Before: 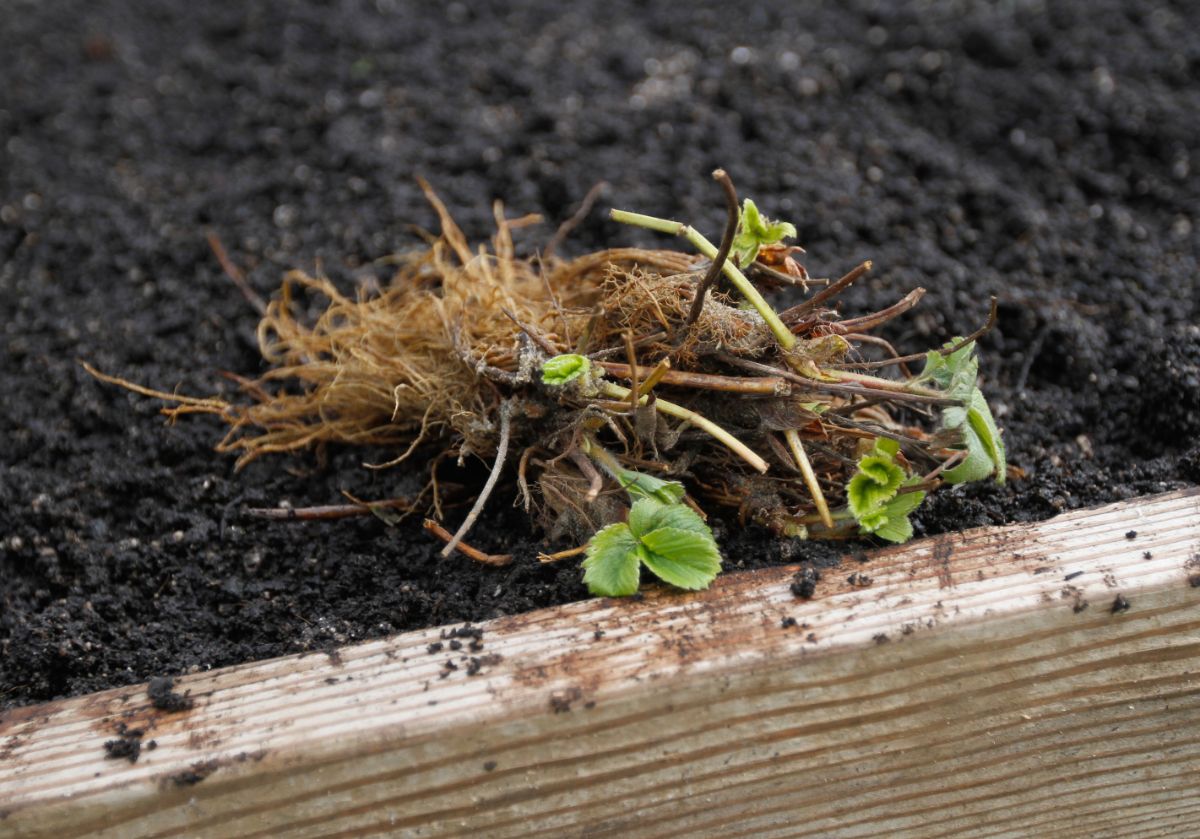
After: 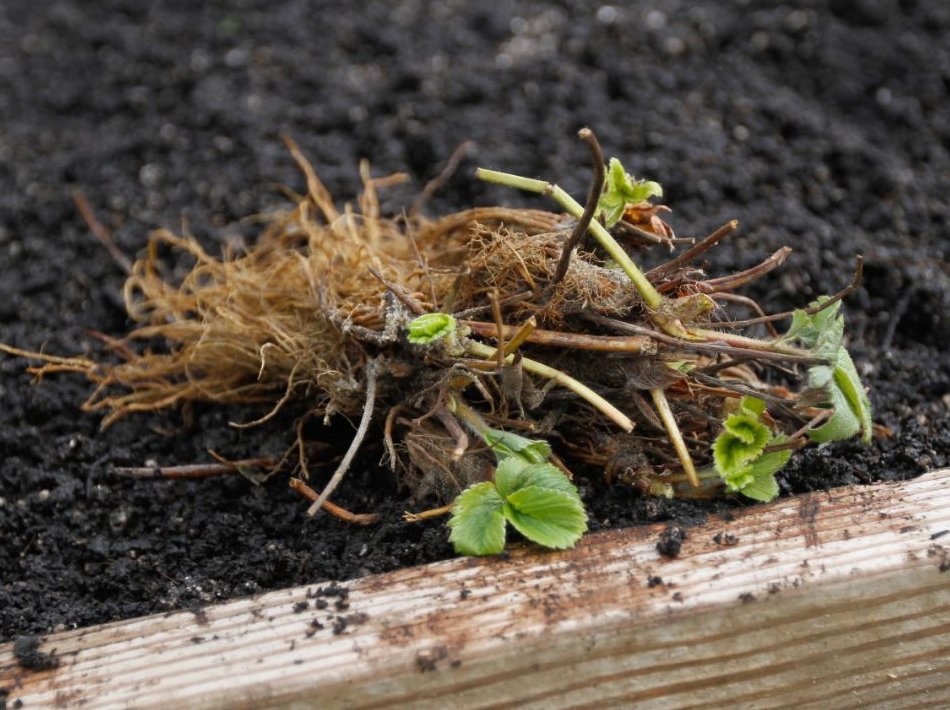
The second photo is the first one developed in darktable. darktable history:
crop: left 11.22%, top 4.912%, right 9.594%, bottom 10.387%
